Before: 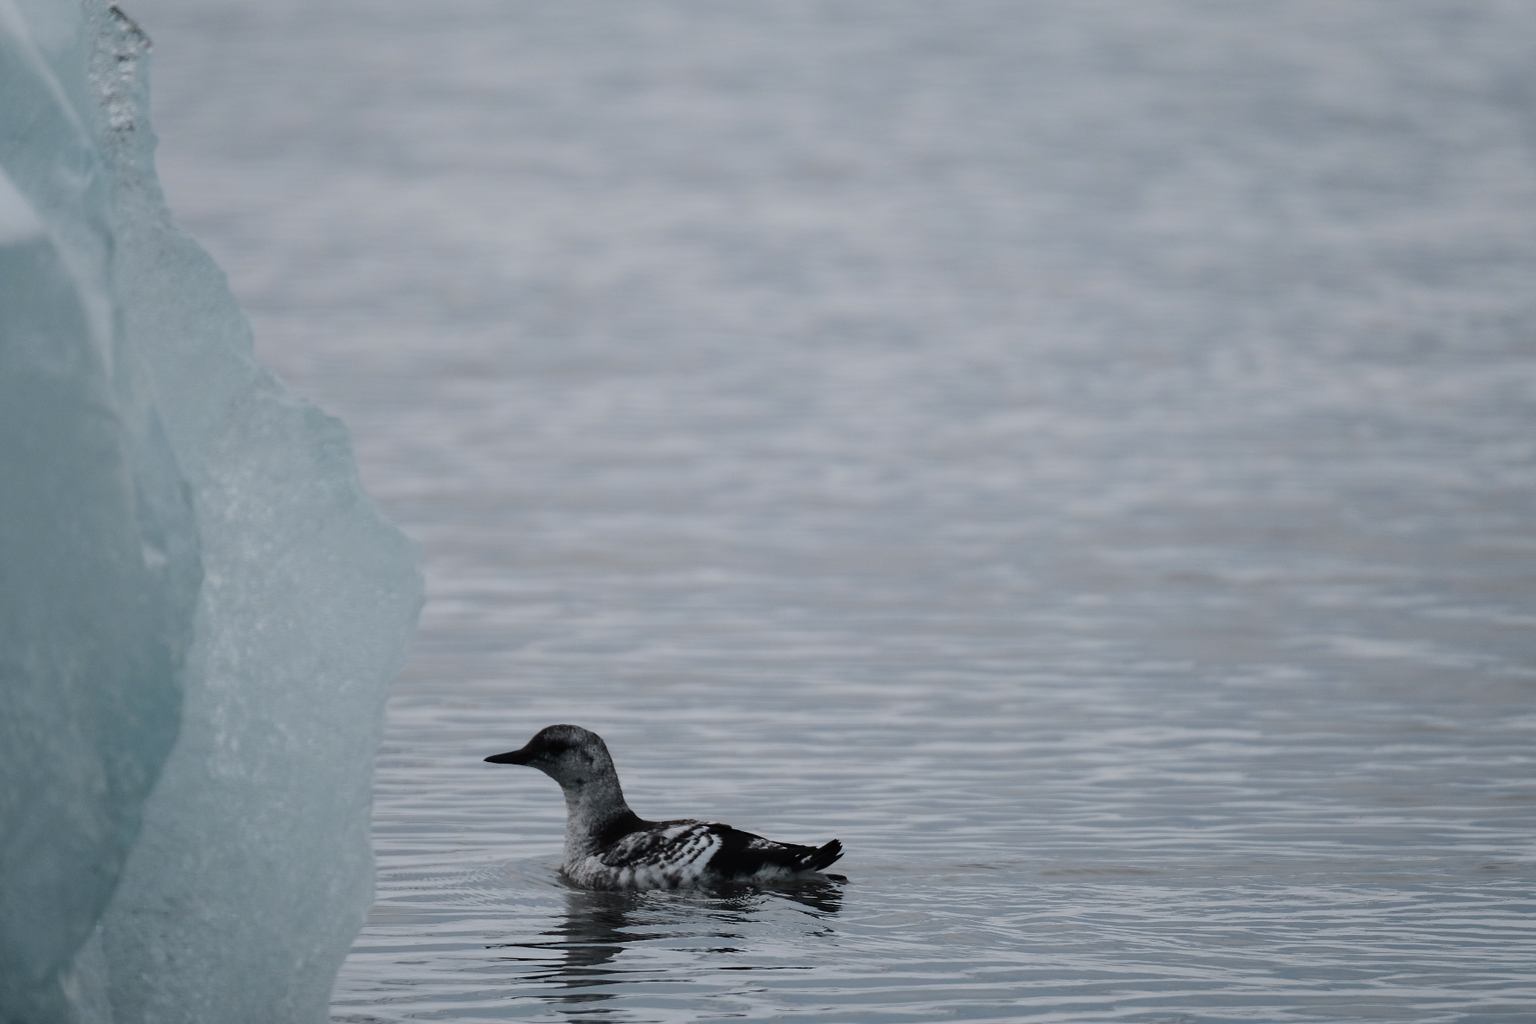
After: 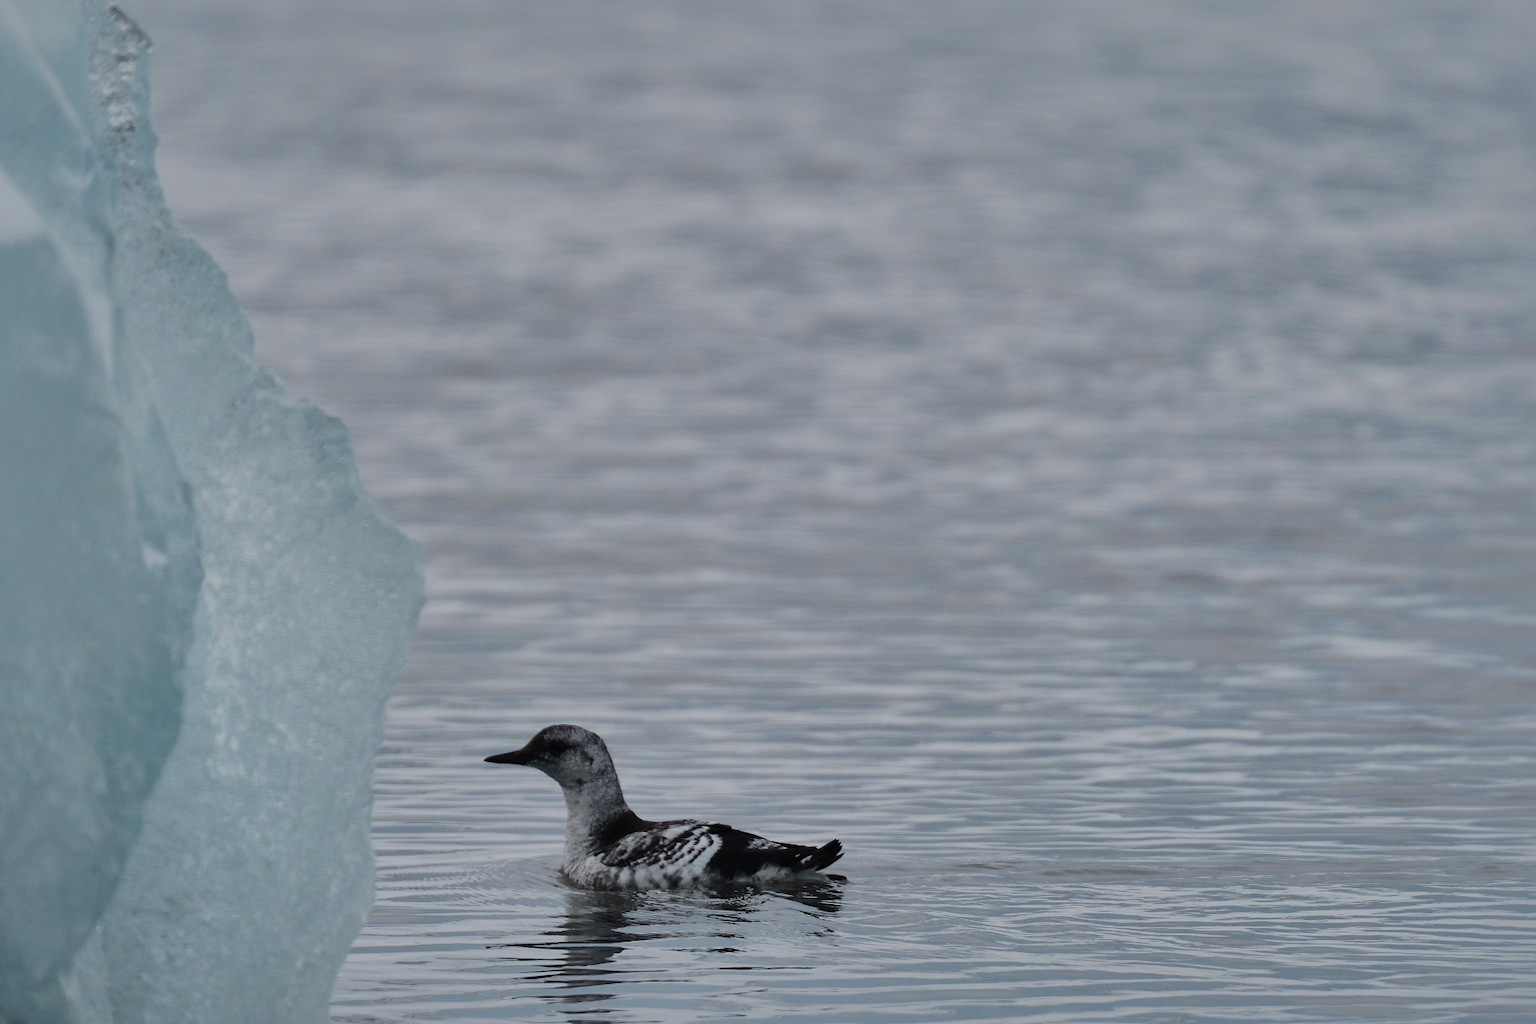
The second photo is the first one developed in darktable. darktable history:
shadows and highlights: shadows -18.15, highlights -73.67
color zones: curves: ch1 [(0, 0.469) (0.01, 0.469) (0.12, 0.446) (0.248, 0.469) (0.5, 0.5) (0.748, 0.5) (0.99, 0.469) (1, 0.469)]
base curve: curves: ch0 [(0, 0) (0.088, 0.125) (0.176, 0.251) (0.354, 0.501) (0.613, 0.749) (1, 0.877)], preserve colors none
